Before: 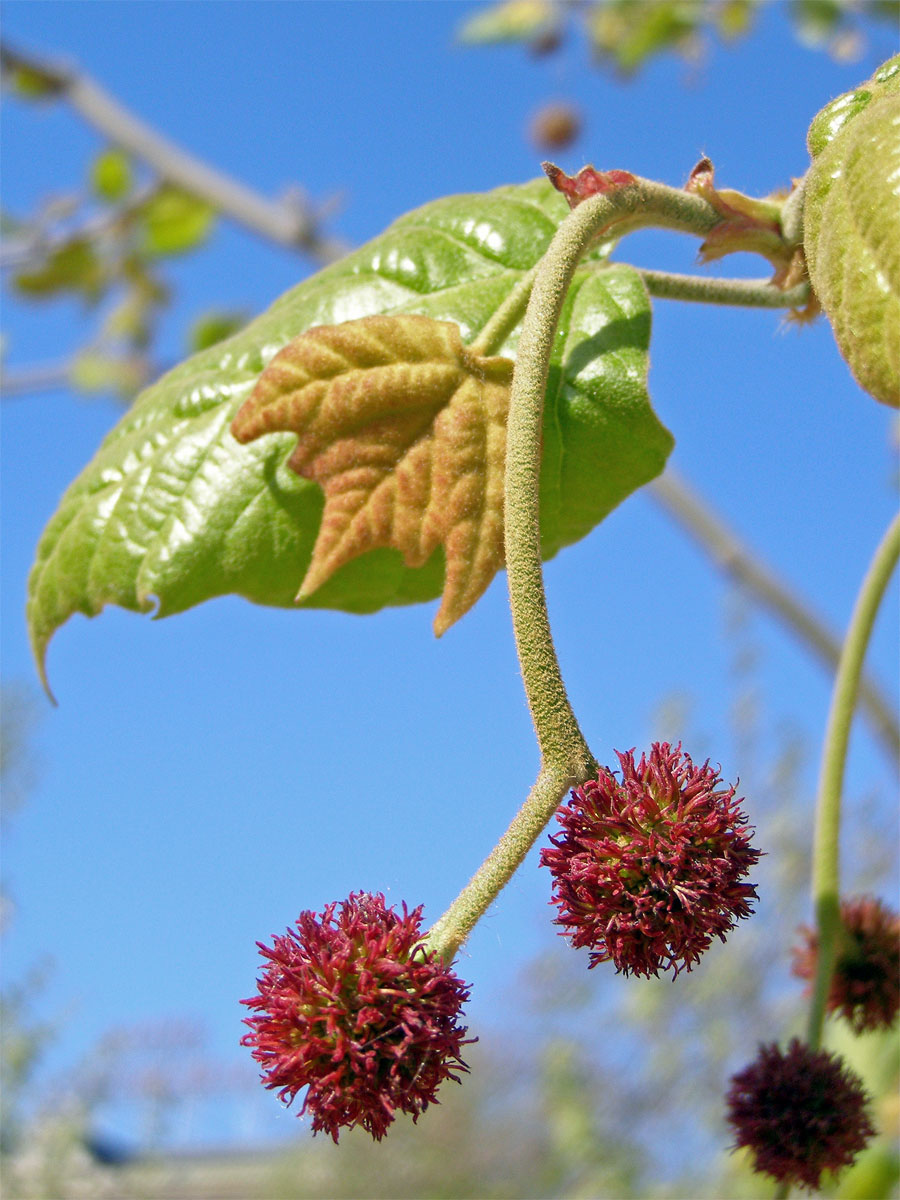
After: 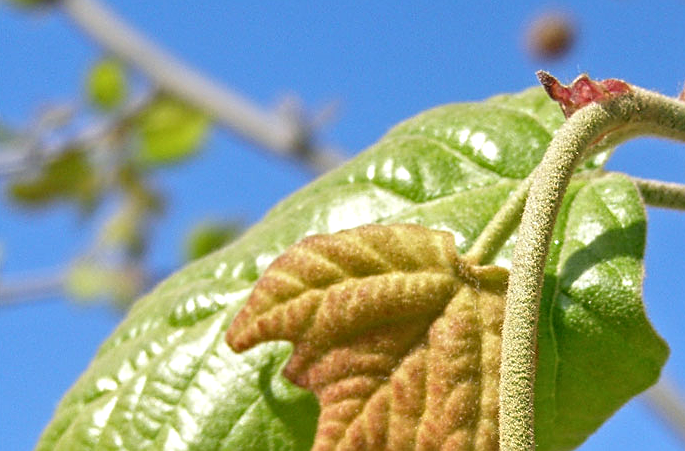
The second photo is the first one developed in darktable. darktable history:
shadows and highlights: shadows -10.34, white point adjustment 1.59, highlights 9.37
crop: left 0.556%, top 7.65%, right 23.251%, bottom 54.699%
local contrast: on, module defaults
sharpen: on, module defaults
